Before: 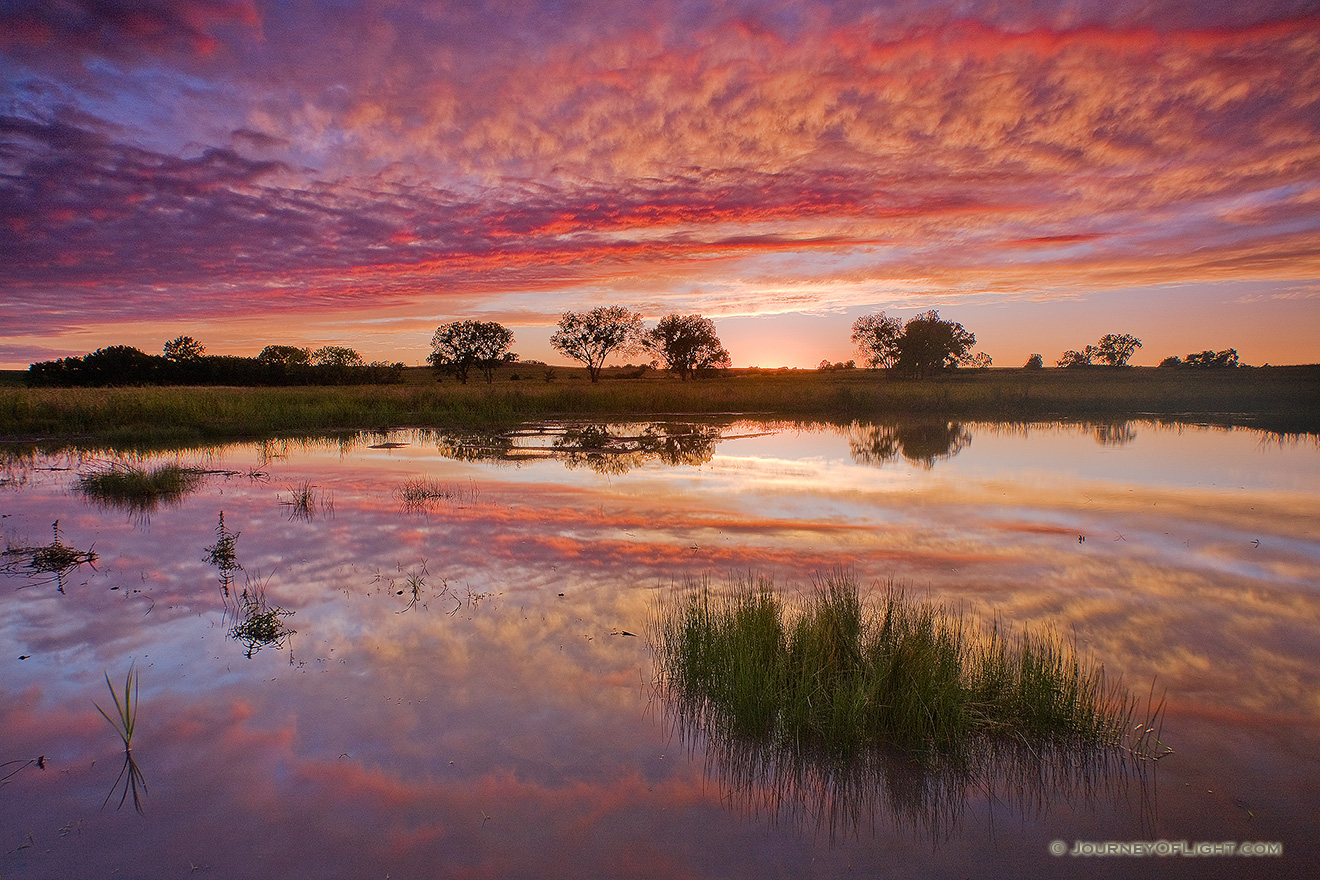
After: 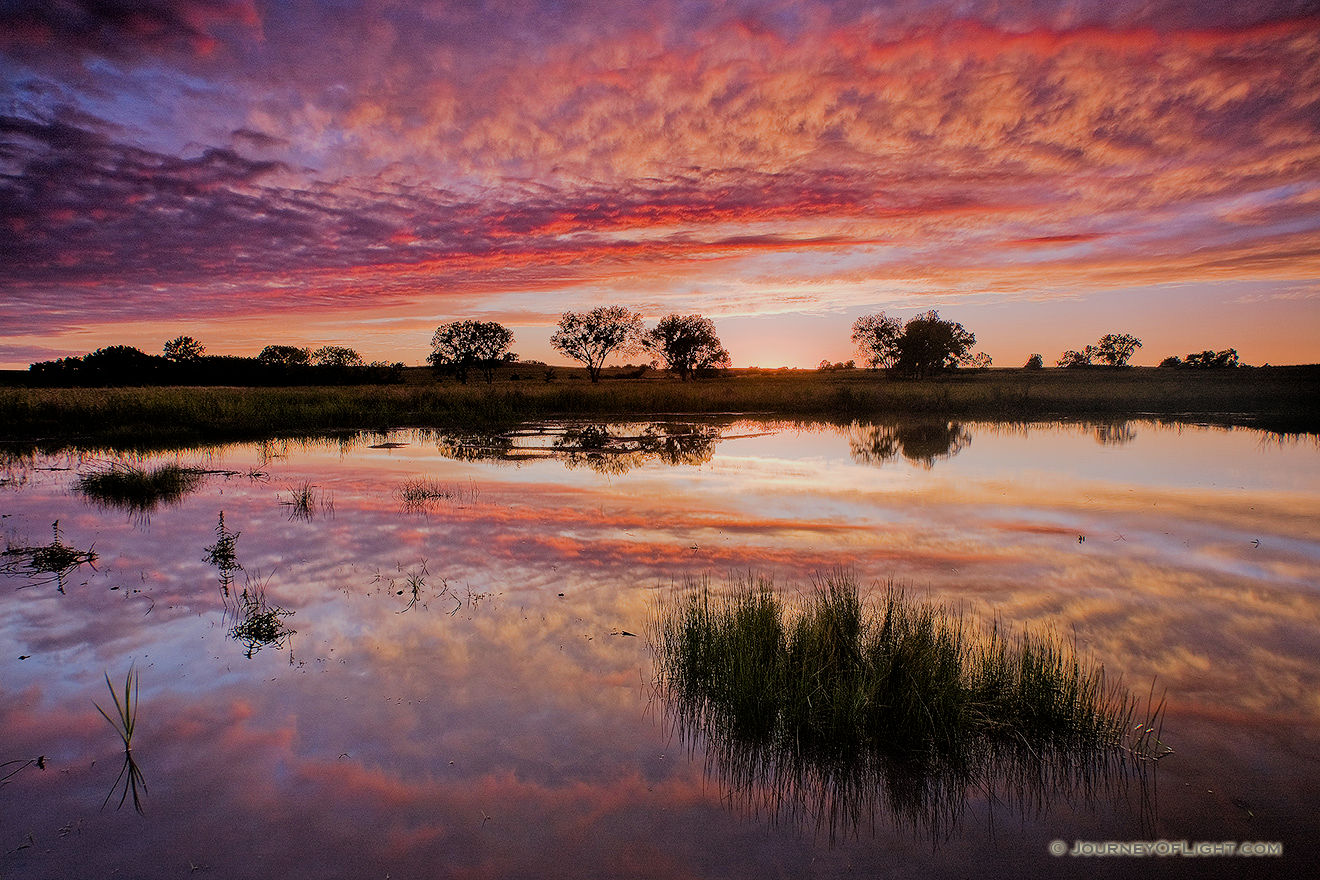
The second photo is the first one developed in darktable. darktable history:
filmic rgb: black relative exposure -5.03 EV, white relative exposure 3.96 EV, threshold 2.98 EV, hardness 2.9, contrast 1.185, highlights saturation mix -29.1%, enable highlight reconstruction true
